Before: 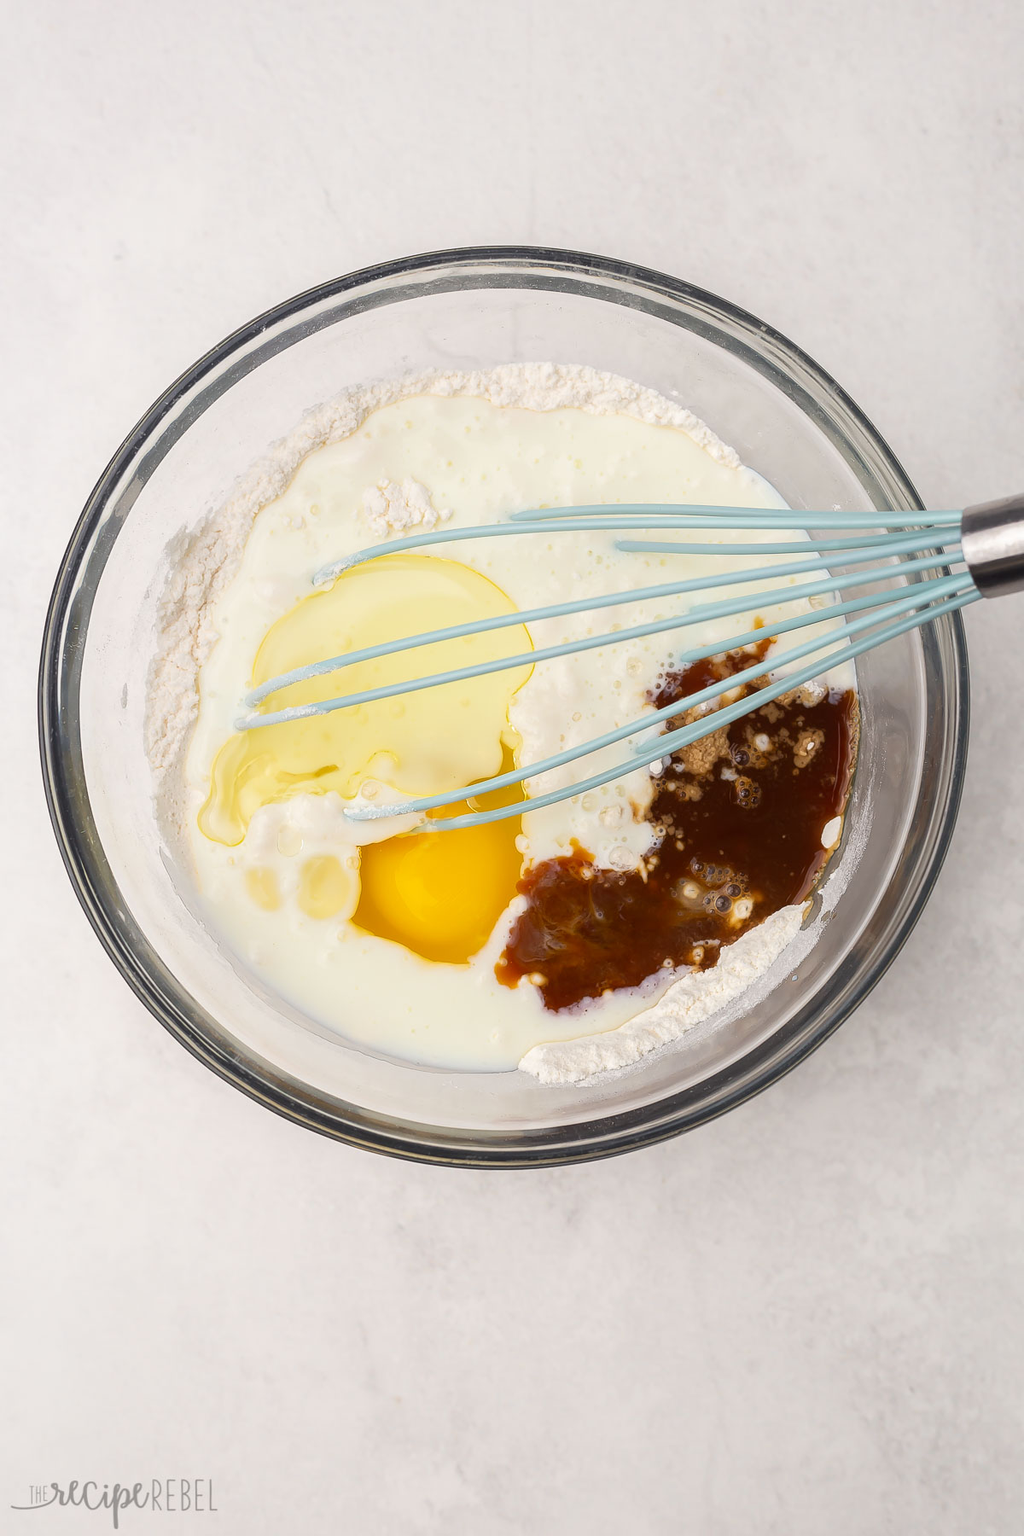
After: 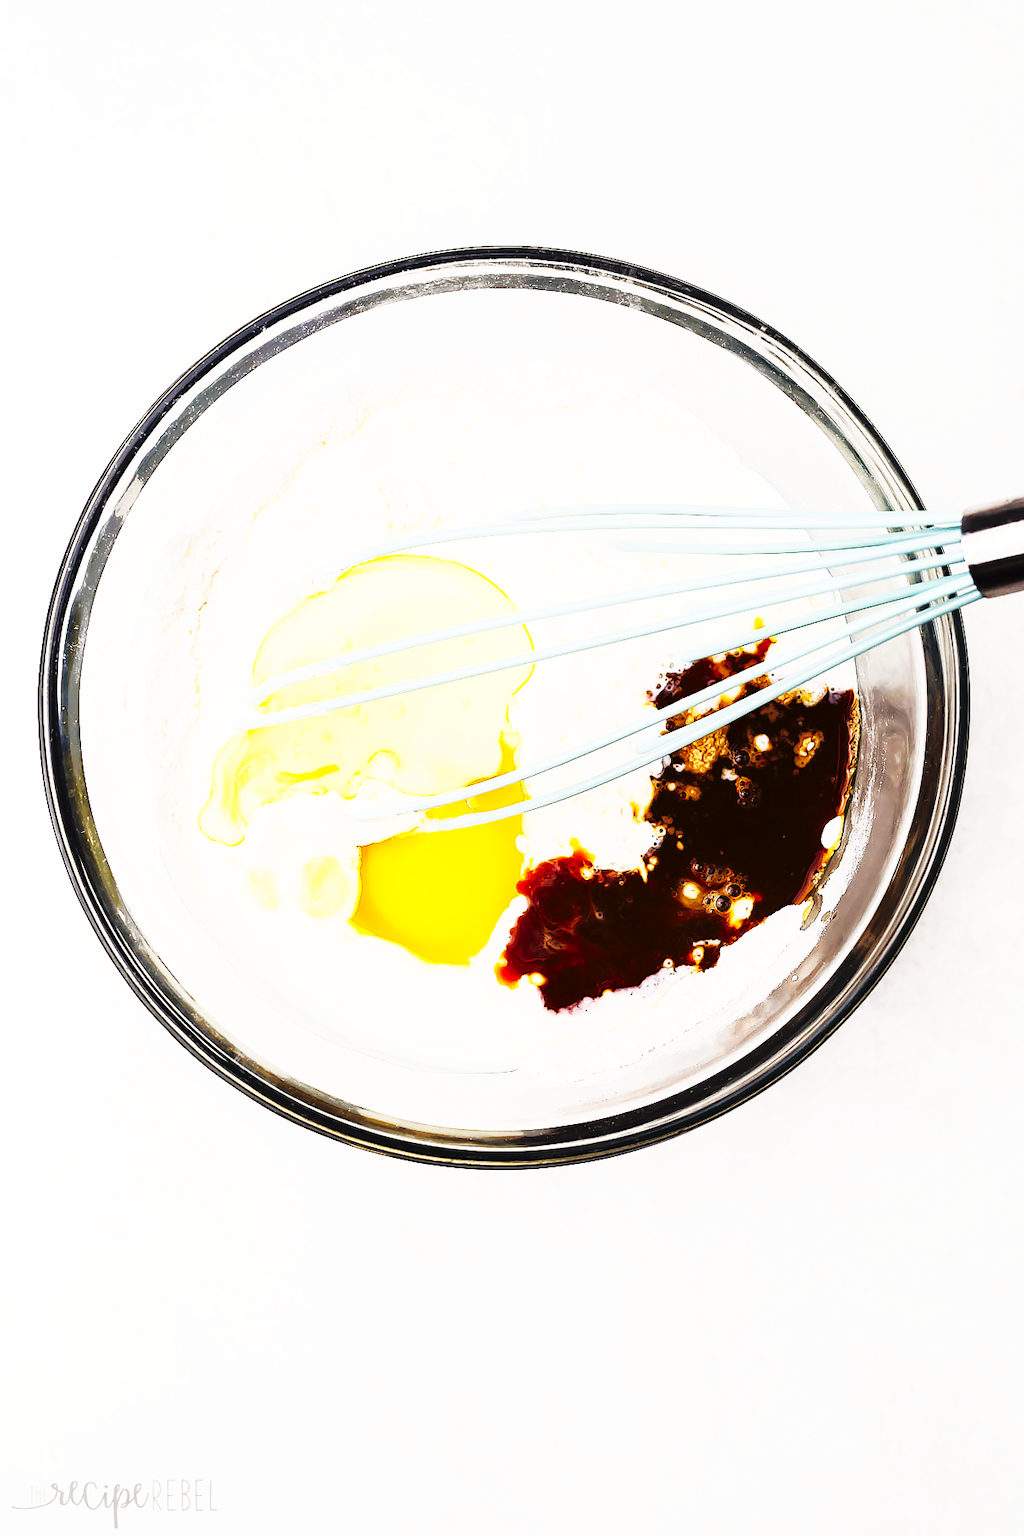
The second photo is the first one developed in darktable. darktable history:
shadows and highlights: on, module defaults
contrast brightness saturation: contrast 0.392, brightness 0.114
haze removal: compatibility mode true, adaptive false
tone curve: curves: ch0 [(0, 0) (0.003, 0.006) (0.011, 0.008) (0.025, 0.011) (0.044, 0.015) (0.069, 0.019) (0.1, 0.023) (0.136, 0.03) (0.177, 0.042) (0.224, 0.065) (0.277, 0.103) (0.335, 0.177) (0.399, 0.294) (0.468, 0.463) (0.543, 0.639) (0.623, 0.805) (0.709, 0.909) (0.801, 0.967) (0.898, 0.989) (1, 1)], preserve colors none
